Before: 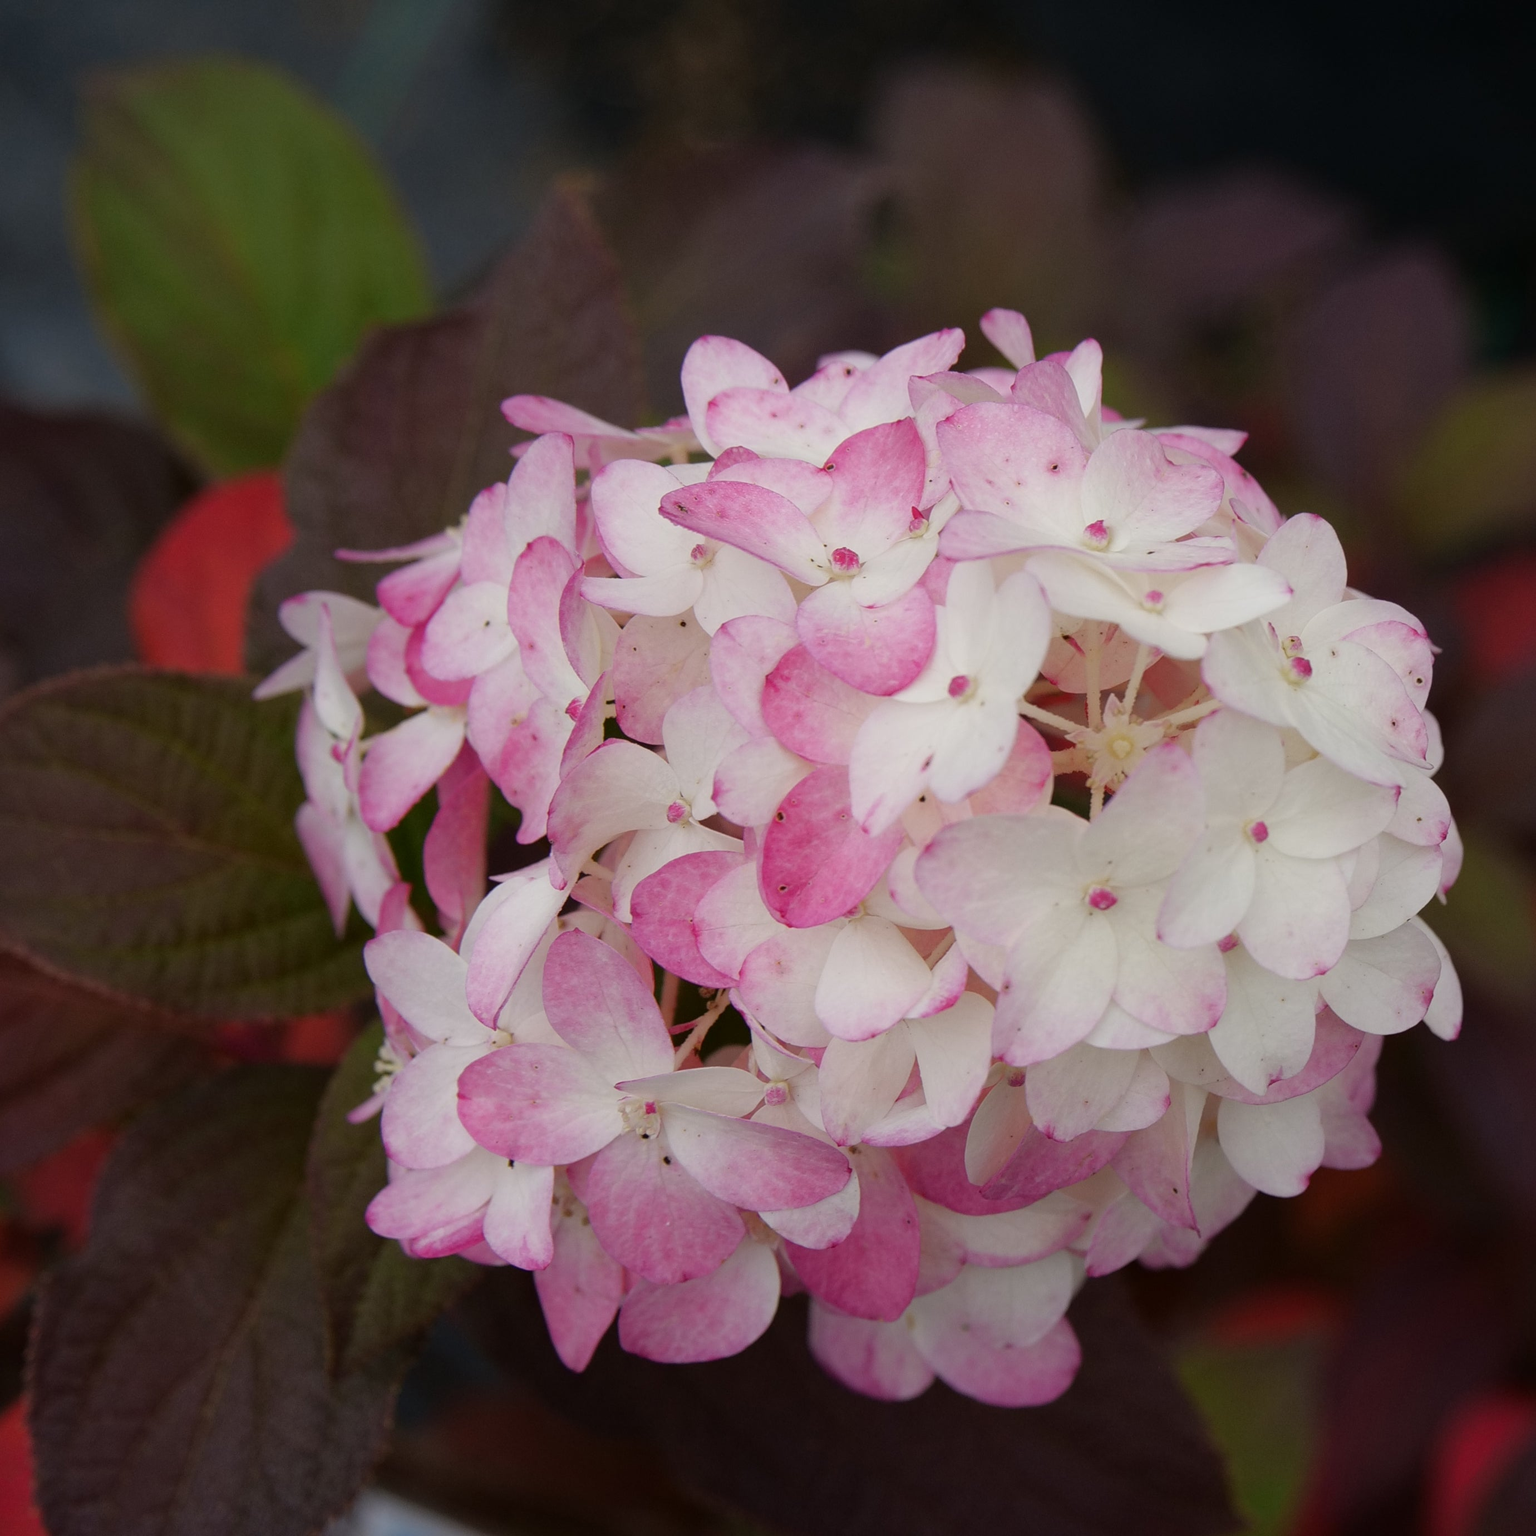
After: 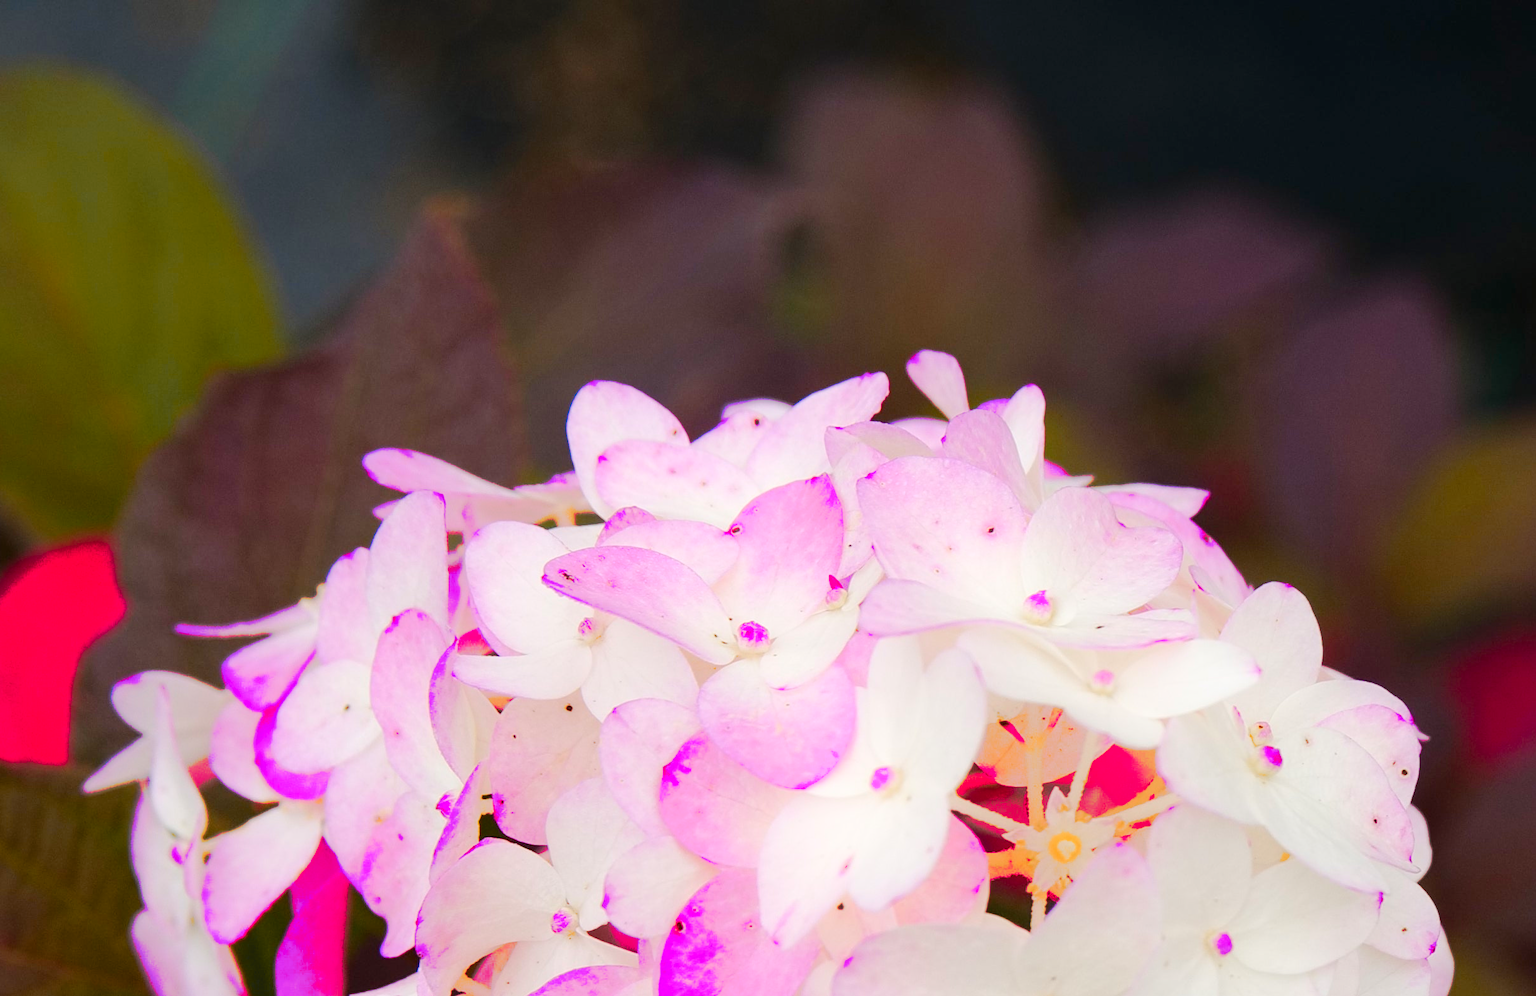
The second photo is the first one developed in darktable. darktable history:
crop and rotate: left 11.812%, bottom 42.776%
bloom: size 13.65%, threshold 98.39%, strength 4.82%
exposure: black level correction 0, exposure 0.4 EV, compensate exposure bias true, compensate highlight preservation false
color balance rgb: perceptual saturation grading › global saturation 25%, perceptual brilliance grading › mid-tones 10%, perceptual brilliance grading › shadows 15%, global vibrance 20%
color zones: curves: ch1 [(0.29, 0.492) (0.373, 0.185) (0.509, 0.481)]; ch2 [(0.25, 0.462) (0.749, 0.457)], mix 40.67%
tone curve: curves: ch0 [(0, 0) (0.003, 0.003) (0.011, 0.011) (0.025, 0.024) (0.044, 0.043) (0.069, 0.067) (0.1, 0.096) (0.136, 0.131) (0.177, 0.171) (0.224, 0.216) (0.277, 0.267) (0.335, 0.323) (0.399, 0.384) (0.468, 0.451) (0.543, 0.678) (0.623, 0.734) (0.709, 0.795) (0.801, 0.859) (0.898, 0.928) (1, 1)], preserve colors none
